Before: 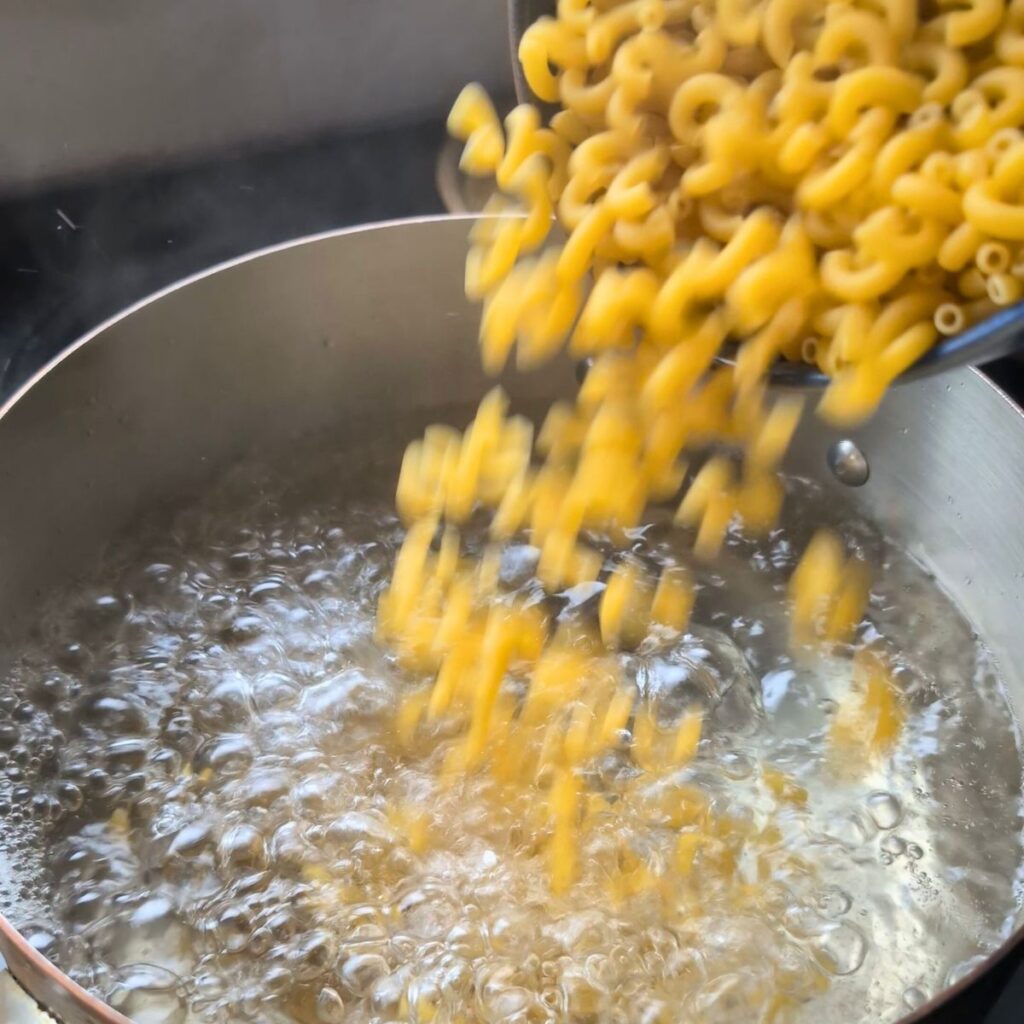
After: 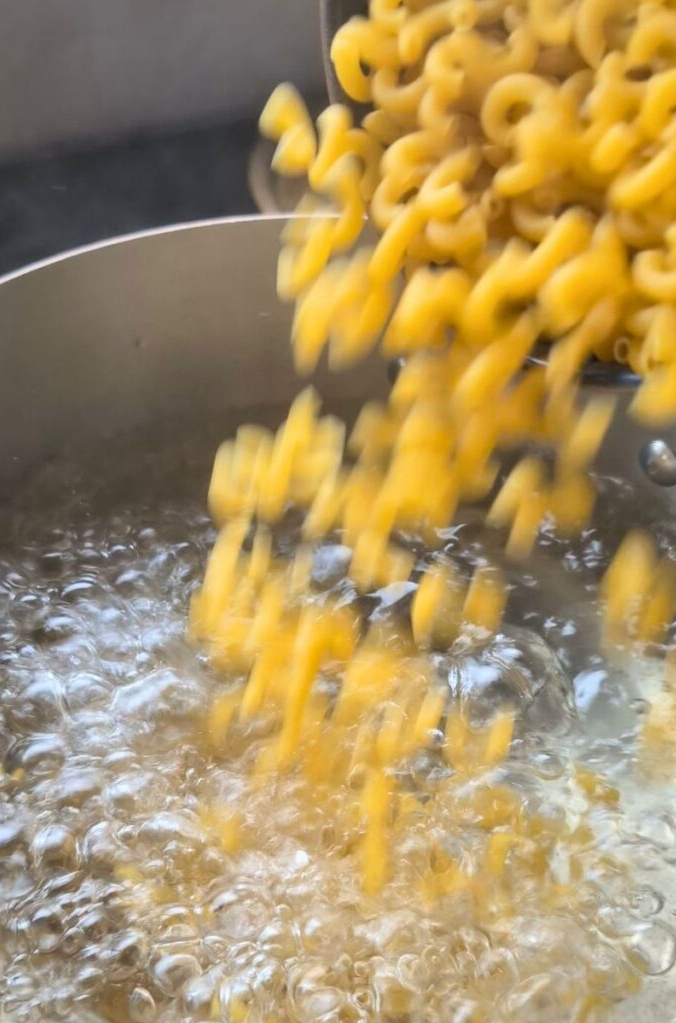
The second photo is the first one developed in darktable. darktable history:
crop and rotate: left 18.442%, right 15.508%
color balance: on, module defaults
